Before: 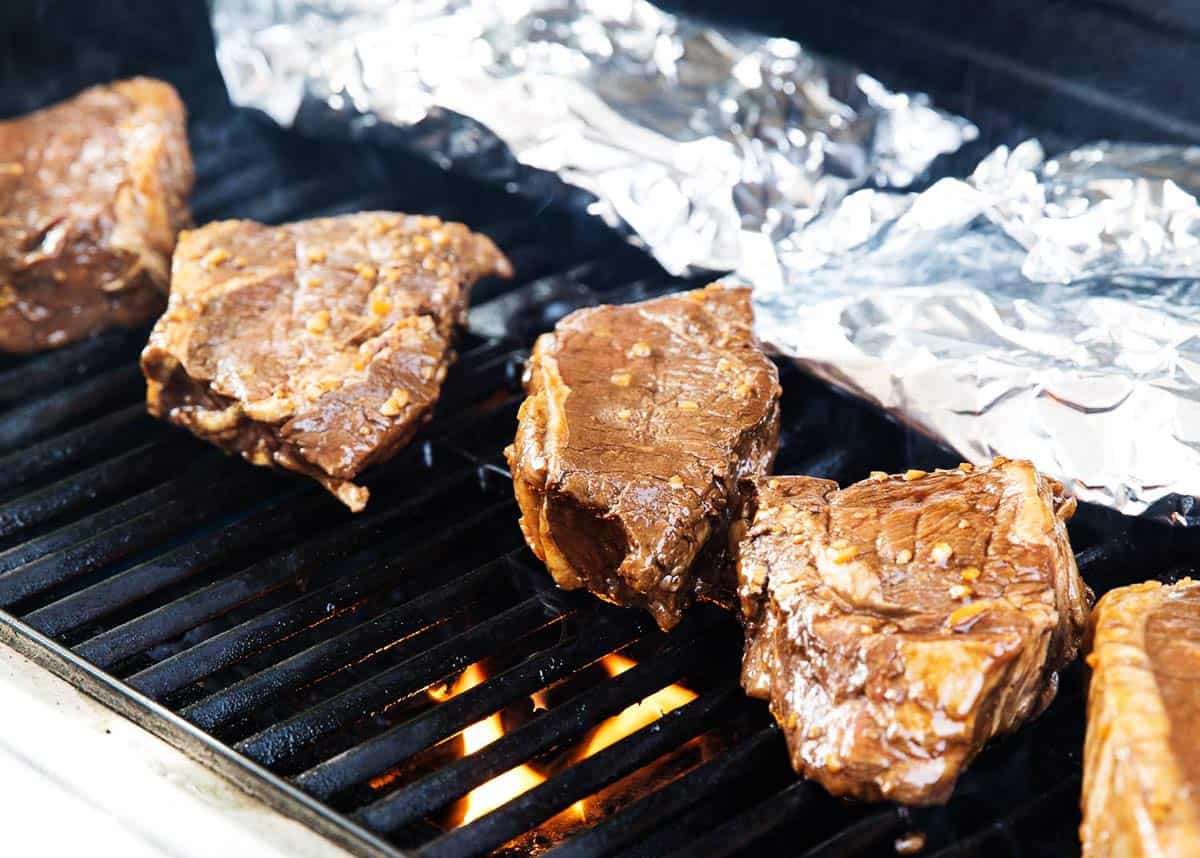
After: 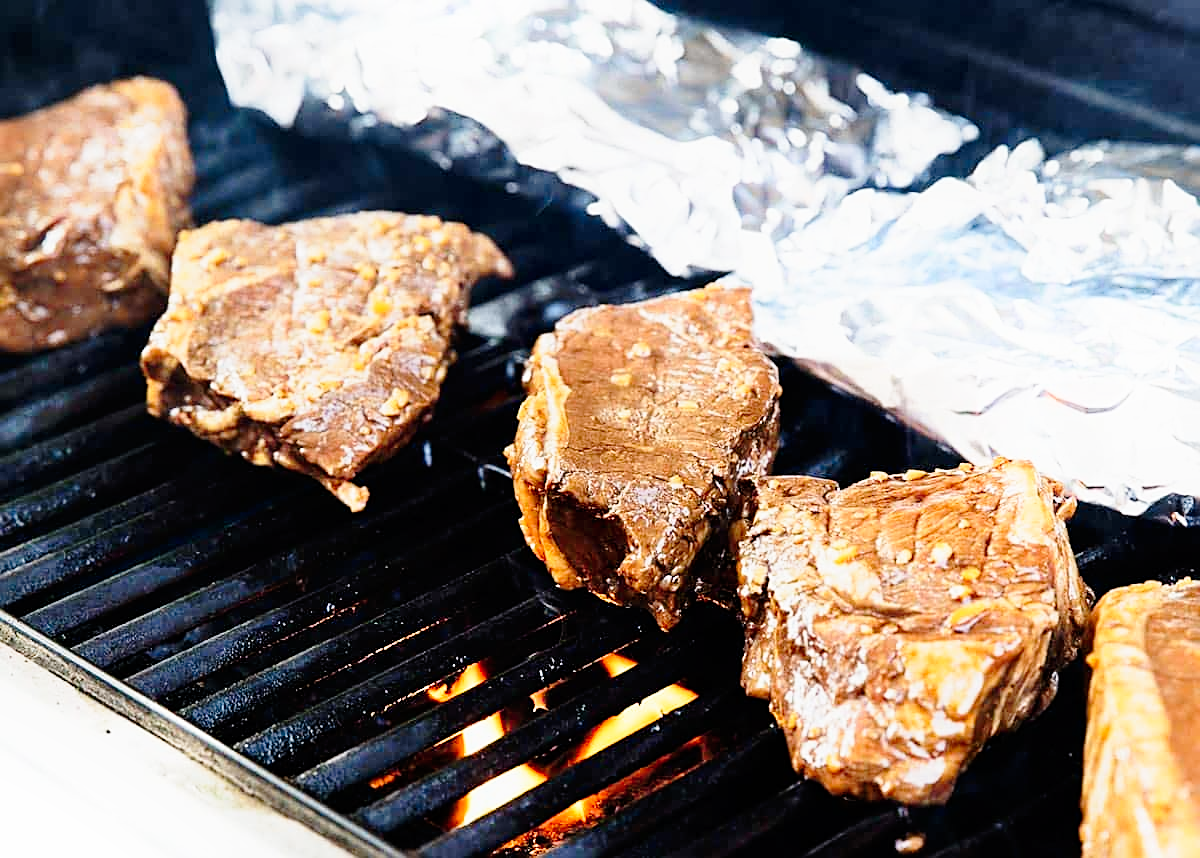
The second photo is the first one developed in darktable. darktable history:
tone curve: curves: ch0 [(0, 0) (0.062, 0.023) (0.168, 0.142) (0.359, 0.419) (0.469, 0.544) (0.634, 0.722) (0.839, 0.909) (0.998, 0.978)]; ch1 [(0, 0) (0.437, 0.408) (0.472, 0.47) (0.502, 0.504) (0.527, 0.546) (0.568, 0.619) (0.608, 0.665) (0.669, 0.748) (0.859, 0.899) (1, 1)]; ch2 [(0, 0) (0.33, 0.301) (0.421, 0.443) (0.473, 0.498) (0.509, 0.5) (0.535, 0.564) (0.575, 0.625) (0.608, 0.667) (1, 1)], preserve colors none
shadows and highlights: highlights 69.03, soften with gaussian
sharpen: on, module defaults
